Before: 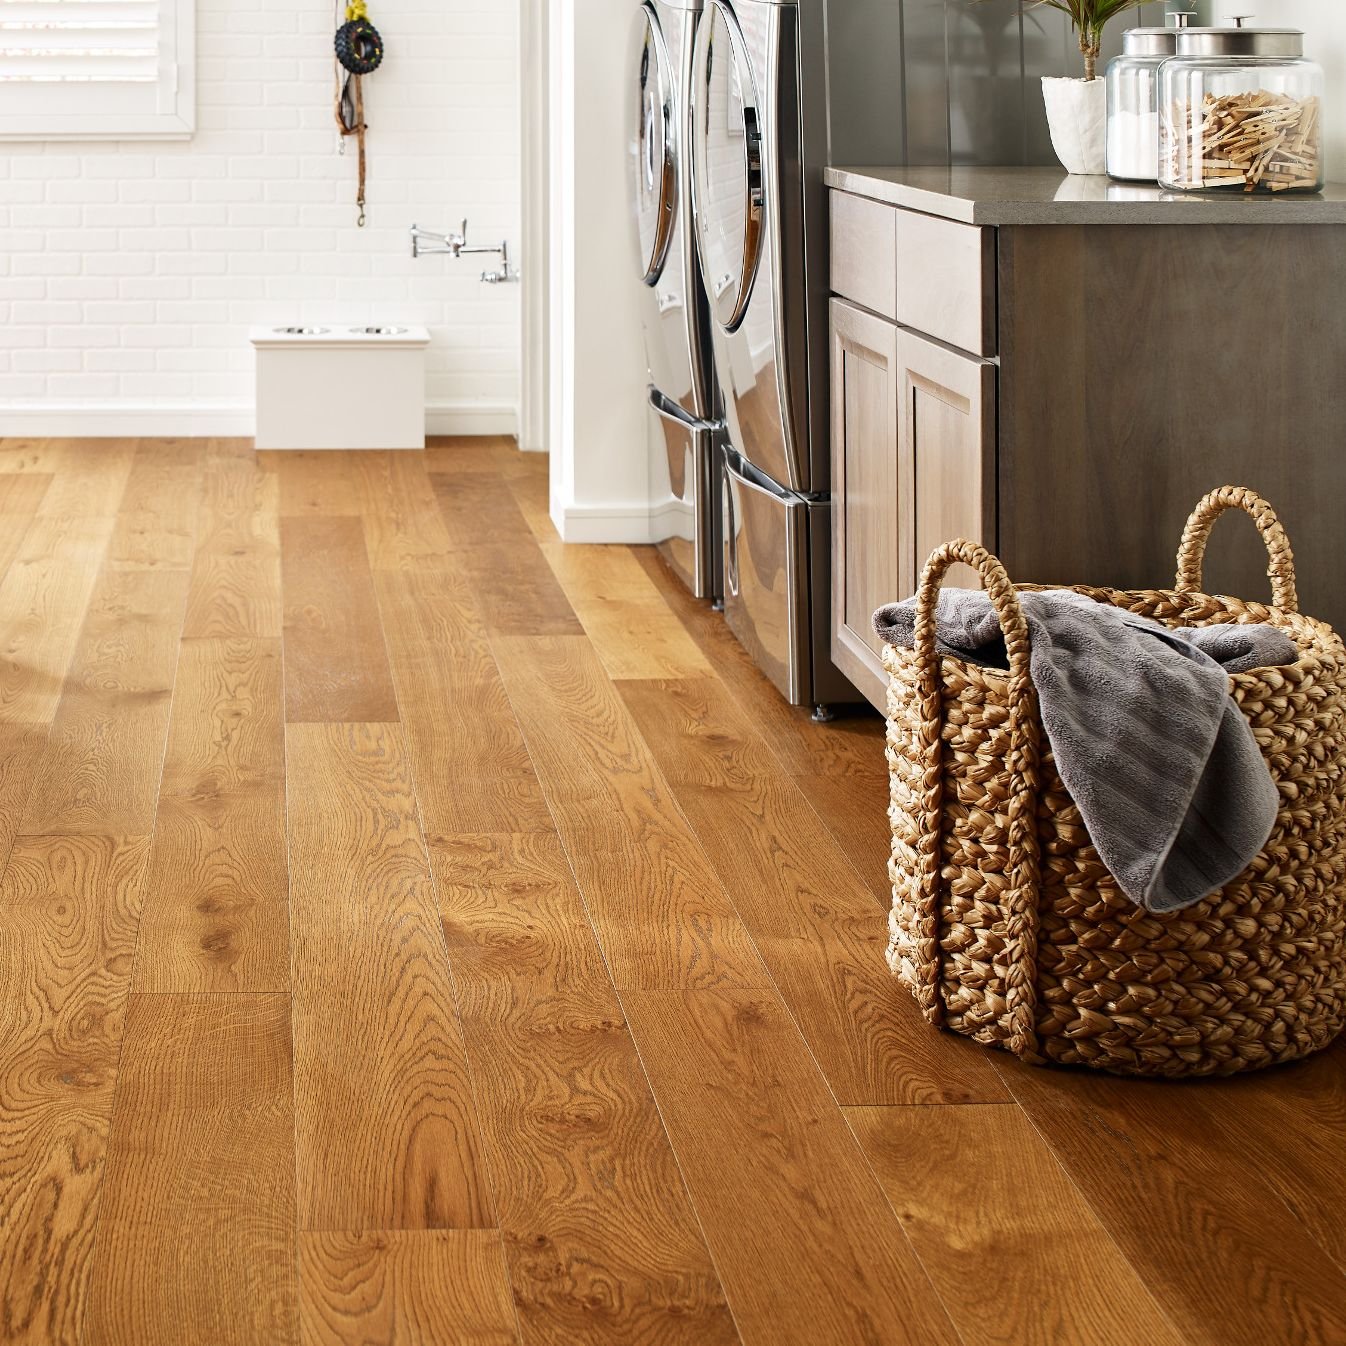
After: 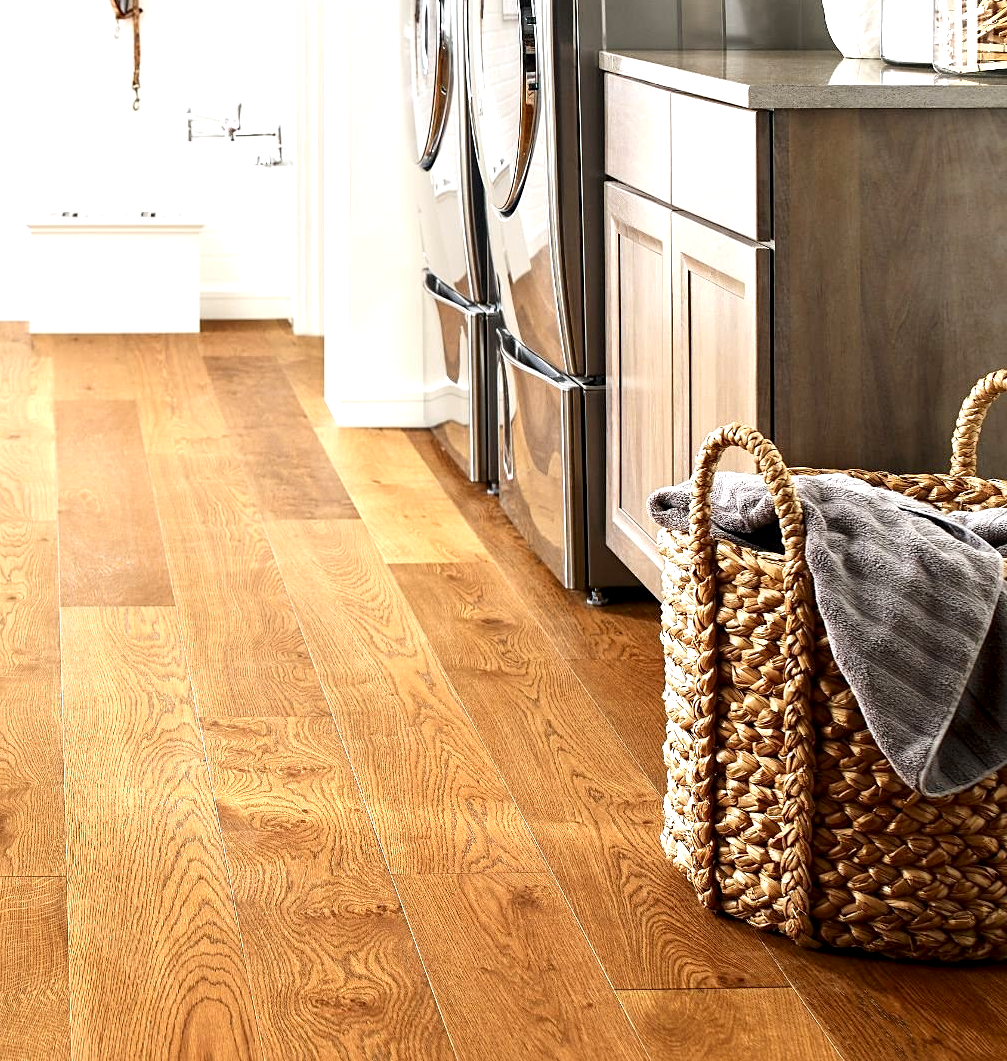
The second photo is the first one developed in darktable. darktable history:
crop: left 16.768%, top 8.653%, right 8.362%, bottom 12.485%
shadows and highlights: shadows -30, highlights 30
local contrast: shadows 94%
exposure: black level correction 0, exposure 0.7 EV, compensate exposure bias true, compensate highlight preservation false
sharpen: amount 0.2
